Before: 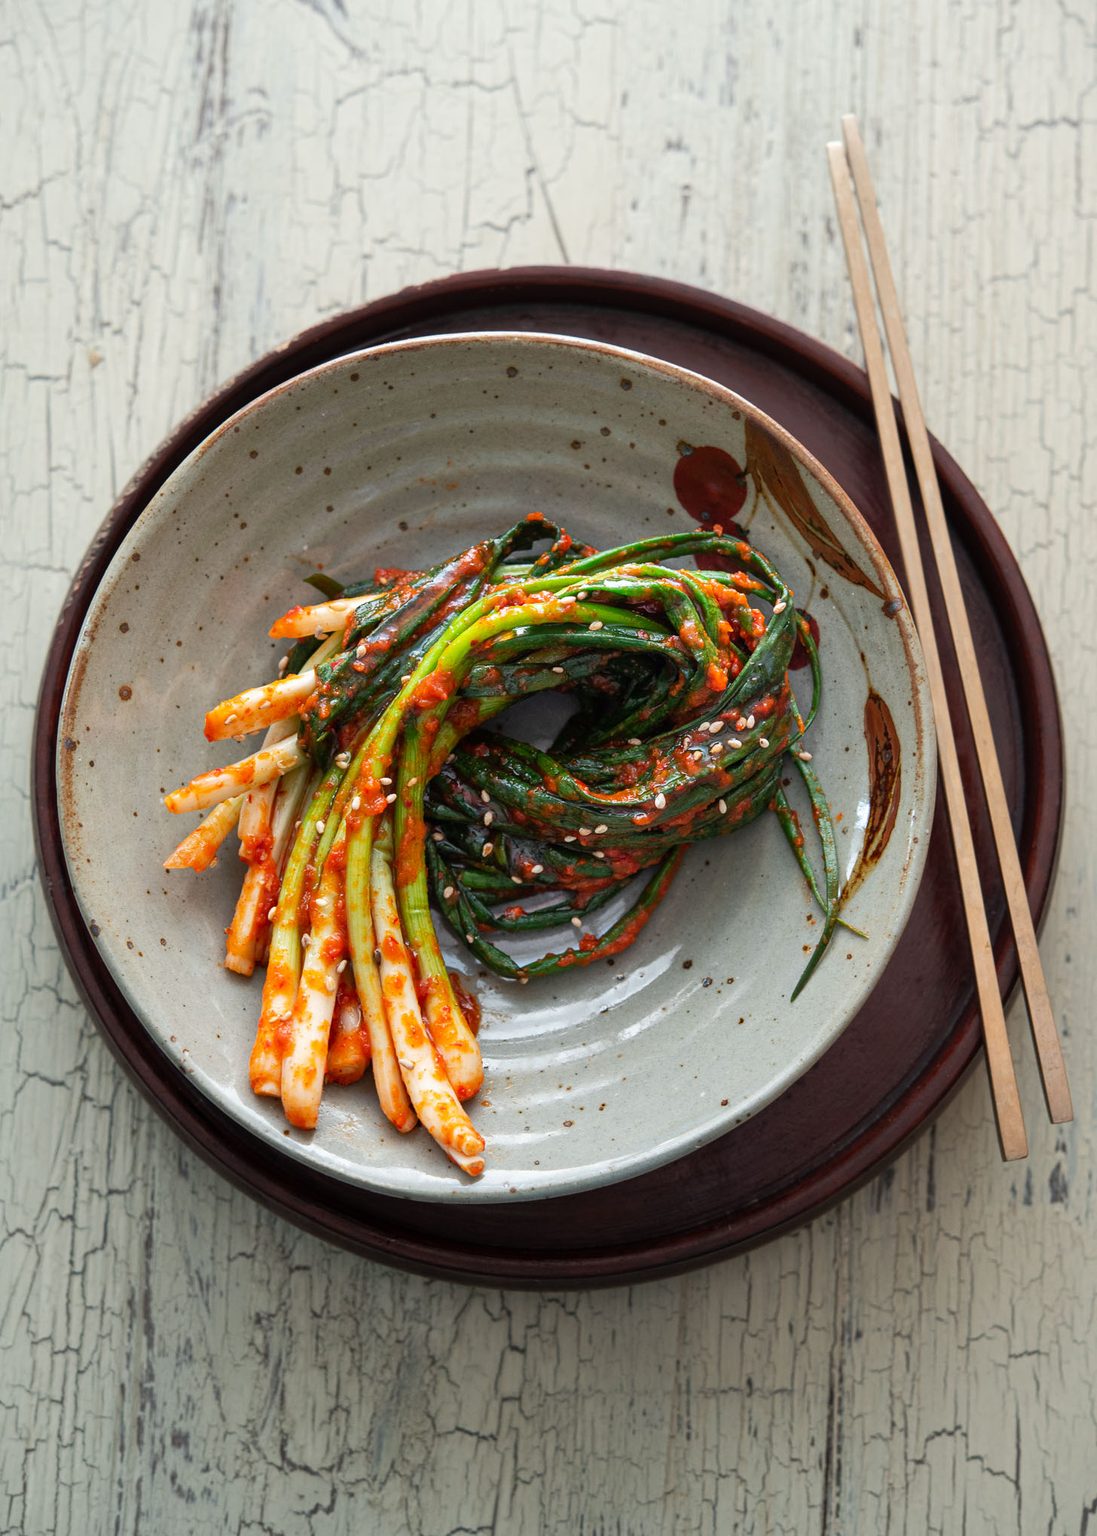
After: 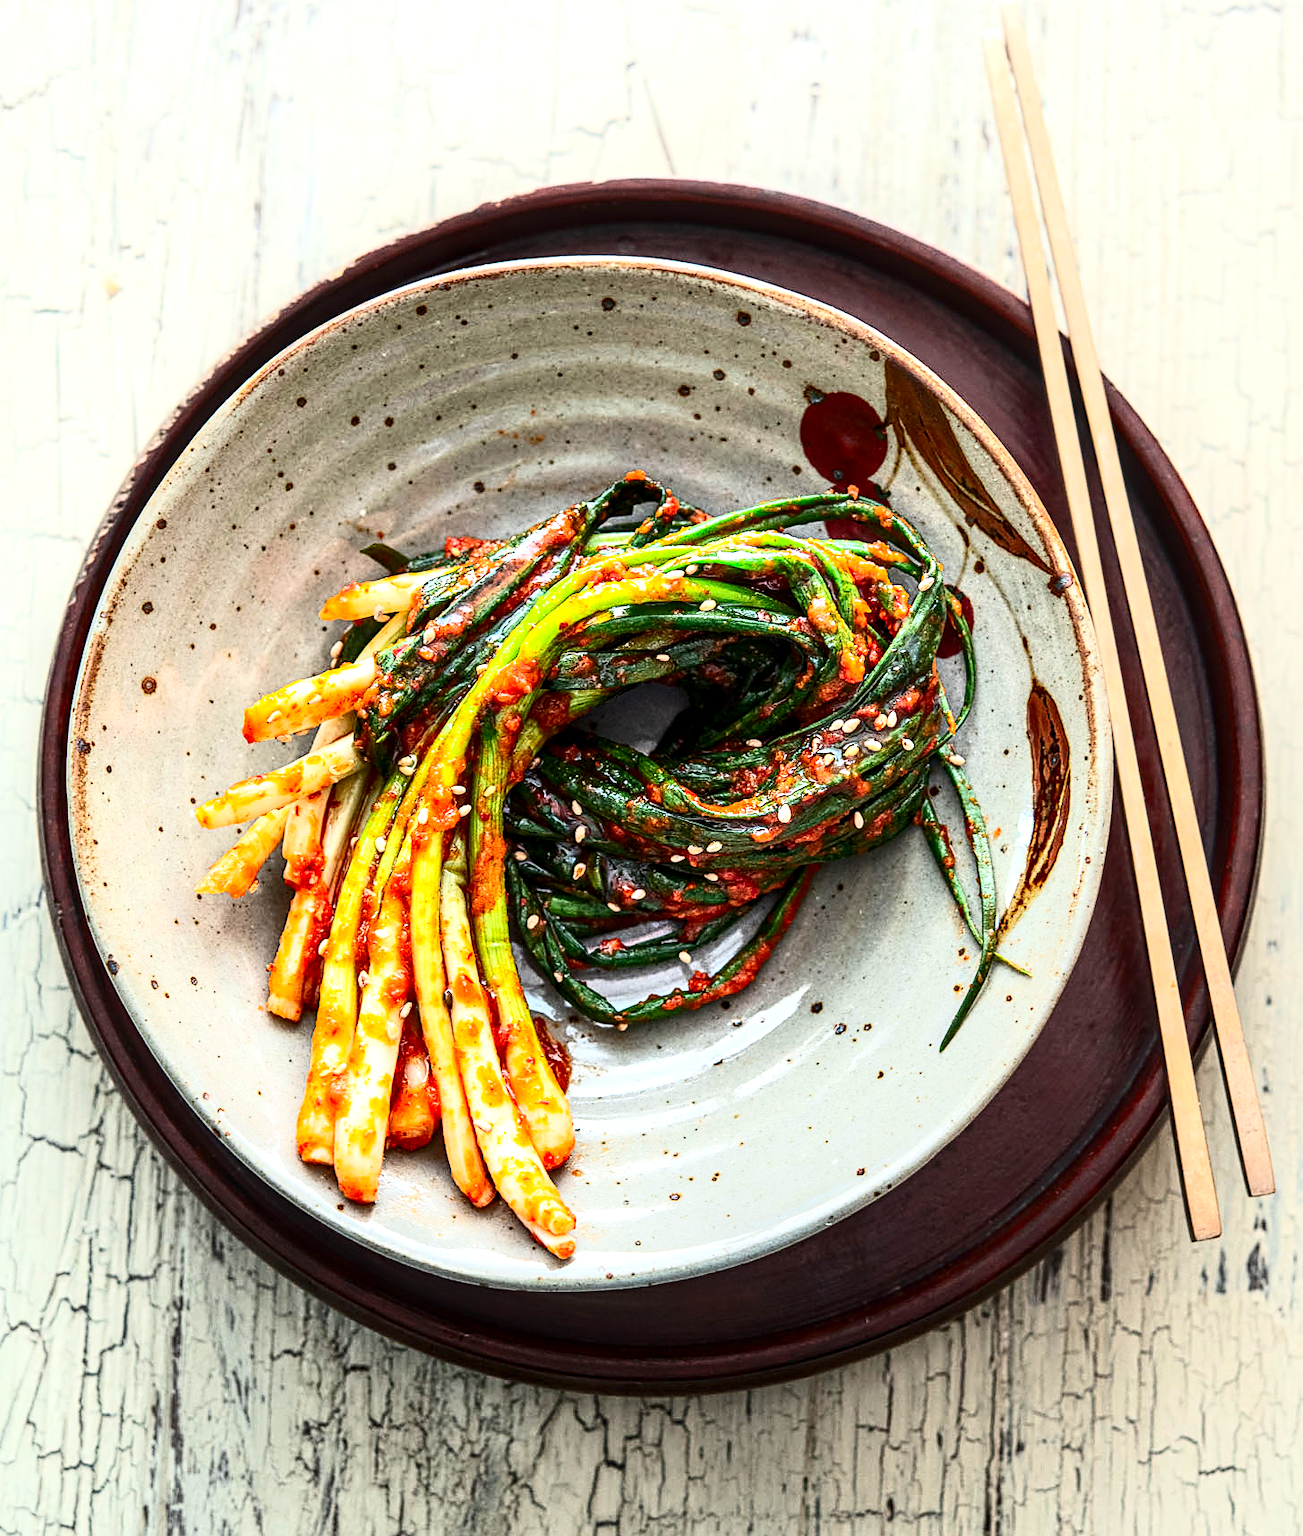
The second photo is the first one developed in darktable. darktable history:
sharpen: on, module defaults
contrast brightness saturation: contrast 0.407, brightness 0.101, saturation 0.213
local contrast: detail 142%
crop: top 7.572%, bottom 8.206%
exposure: black level correction 0, exposure 0.702 EV, compensate highlight preservation false
